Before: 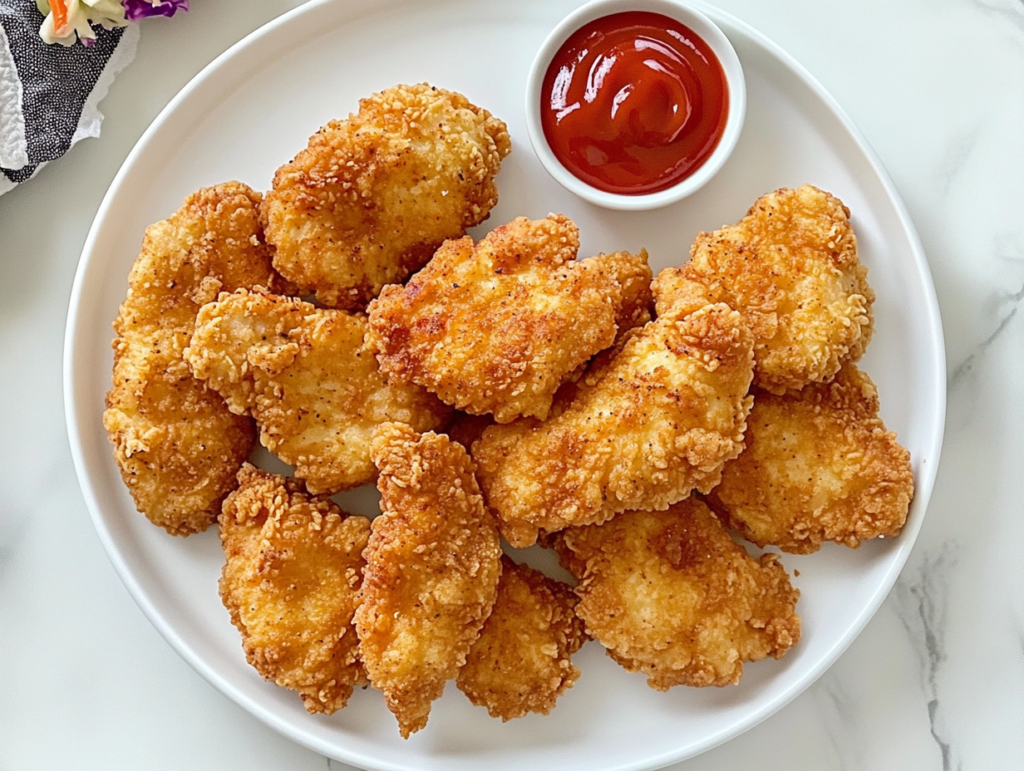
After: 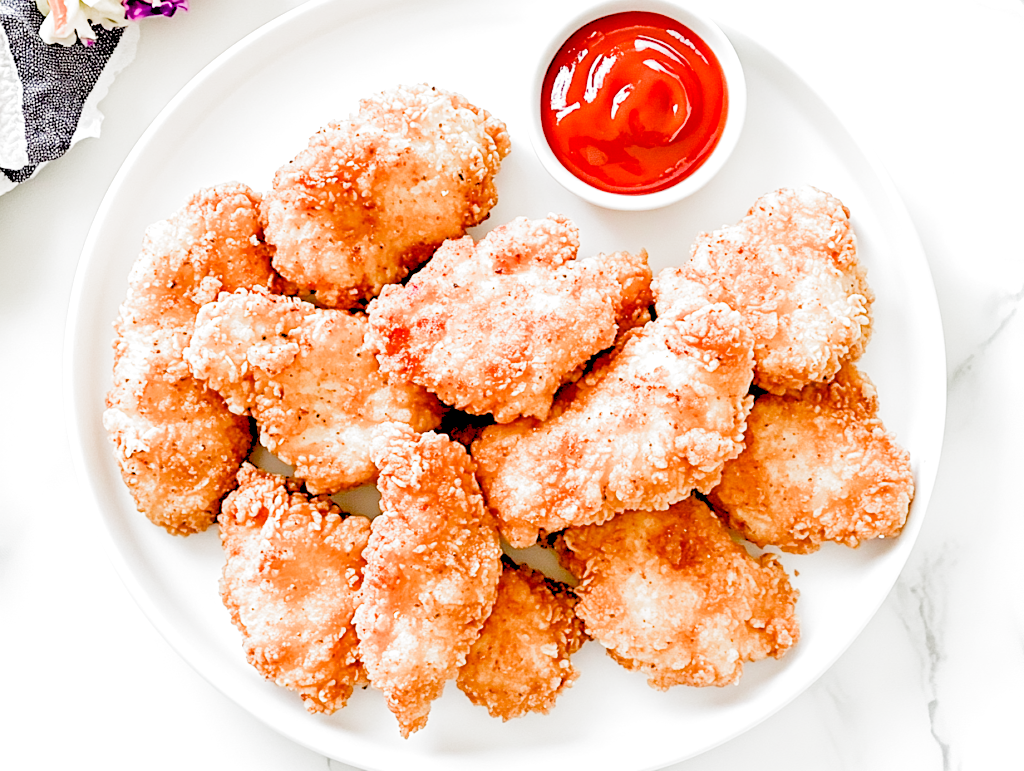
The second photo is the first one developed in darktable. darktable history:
filmic rgb: middle gray luminance 18.42%, black relative exposure -11.25 EV, white relative exposure 3.75 EV, threshold 6 EV, target black luminance 0%, hardness 5.87, latitude 57.4%, contrast 0.963, shadows ↔ highlights balance 49.98%, add noise in highlights 0, preserve chrominance luminance Y, color science v3 (2019), use custom middle-gray values true, iterations of high-quality reconstruction 0, contrast in highlights soft, enable highlight reconstruction true
exposure: black level correction 0.016, exposure 1.774 EV, compensate highlight preservation false
